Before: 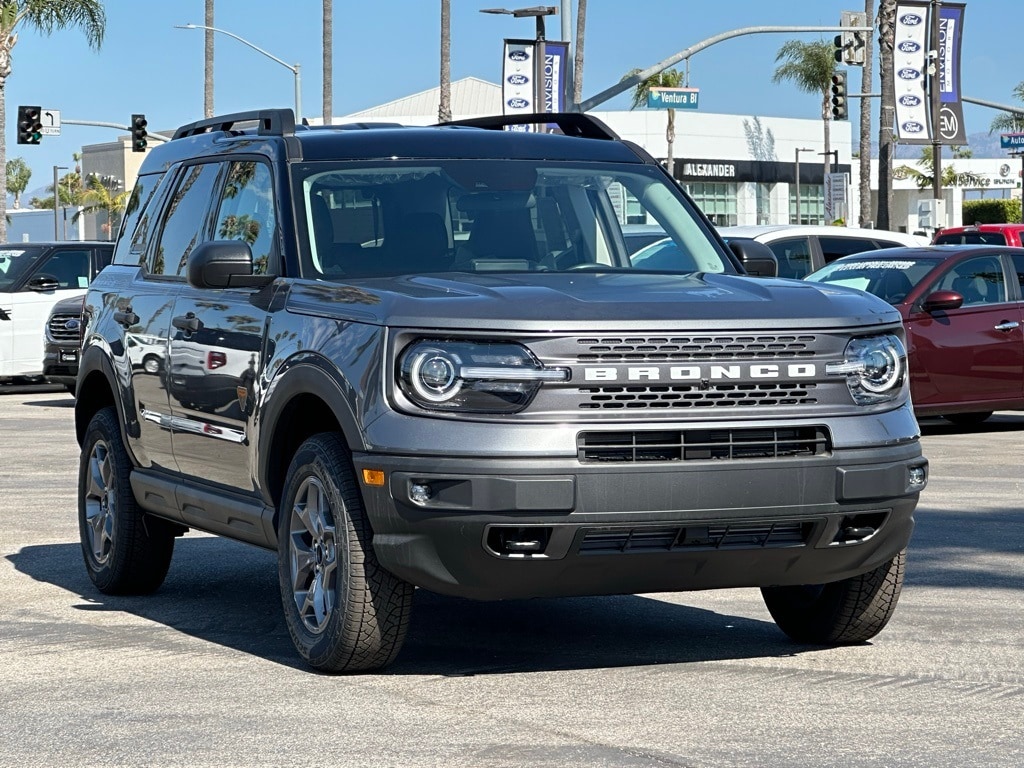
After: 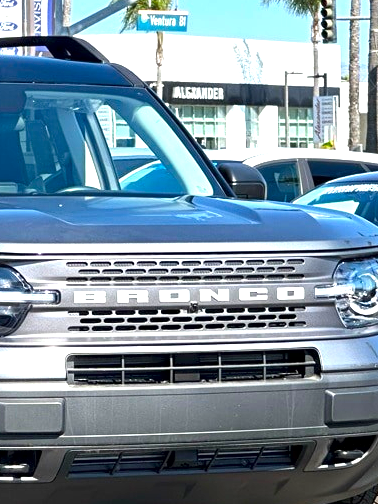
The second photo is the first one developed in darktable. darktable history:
tone equalizer: on, module defaults
crop and rotate: left 49.936%, top 10.094%, right 13.136%, bottom 24.256%
exposure: black level correction 0, exposure 1 EV, compensate exposure bias true, compensate highlight preservation false
local contrast: mode bilateral grid, contrast 25, coarseness 60, detail 151%, midtone range 0.2
color balance rgb: perceptual saturation grading › global saturation 20%, global vibrance 20%
